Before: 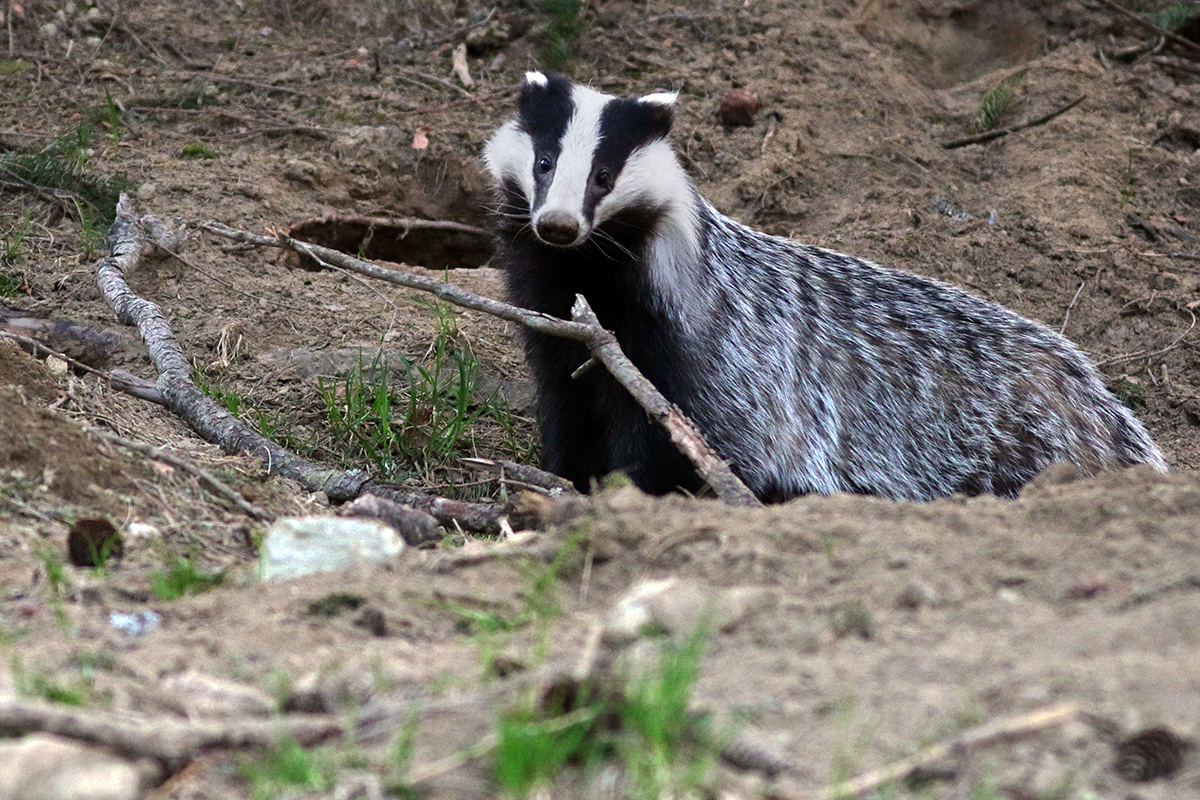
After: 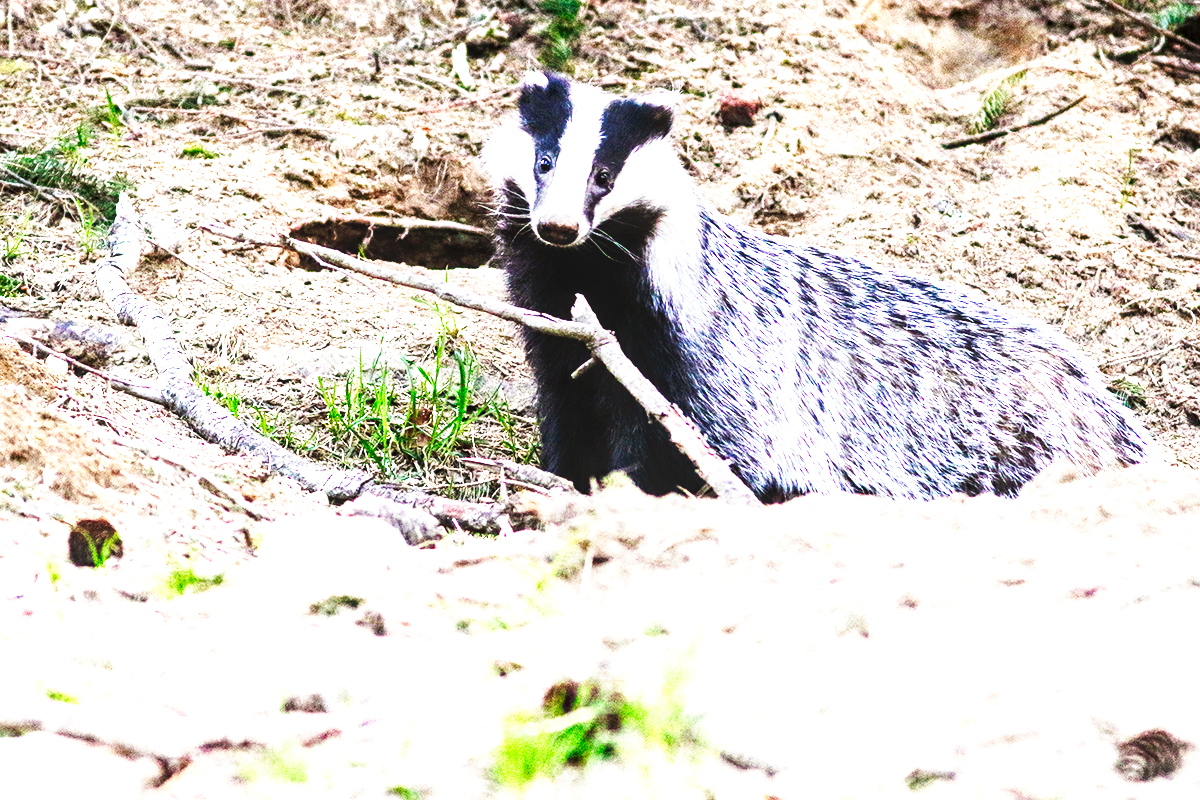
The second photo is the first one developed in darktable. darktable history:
local contrast: detail 130%
tone curve: curves: ch0 [(0, 0) (0.003, 0.003) (0.011, 0.005) (0.025, 0.005) (0.044, 0.008) (0.069, 0.015) (0.1, 0.023) (0.136, 0.032) (0.177, 0.046) (0.224, 0.072) (0.277, 0.124) (0.335, 0.174) (0.399, 0.253) (0.468, 0.365) (0.543, 0.519) (0.623, 0.675) (0.709, 0.805) (0.801, 0.908) (0.898, 0.97) (1, 1)], preserve colors none
exposure: black level correction 0, exposure 1.45 EV, compensate exposure bias true, compensate highlight preservation false
